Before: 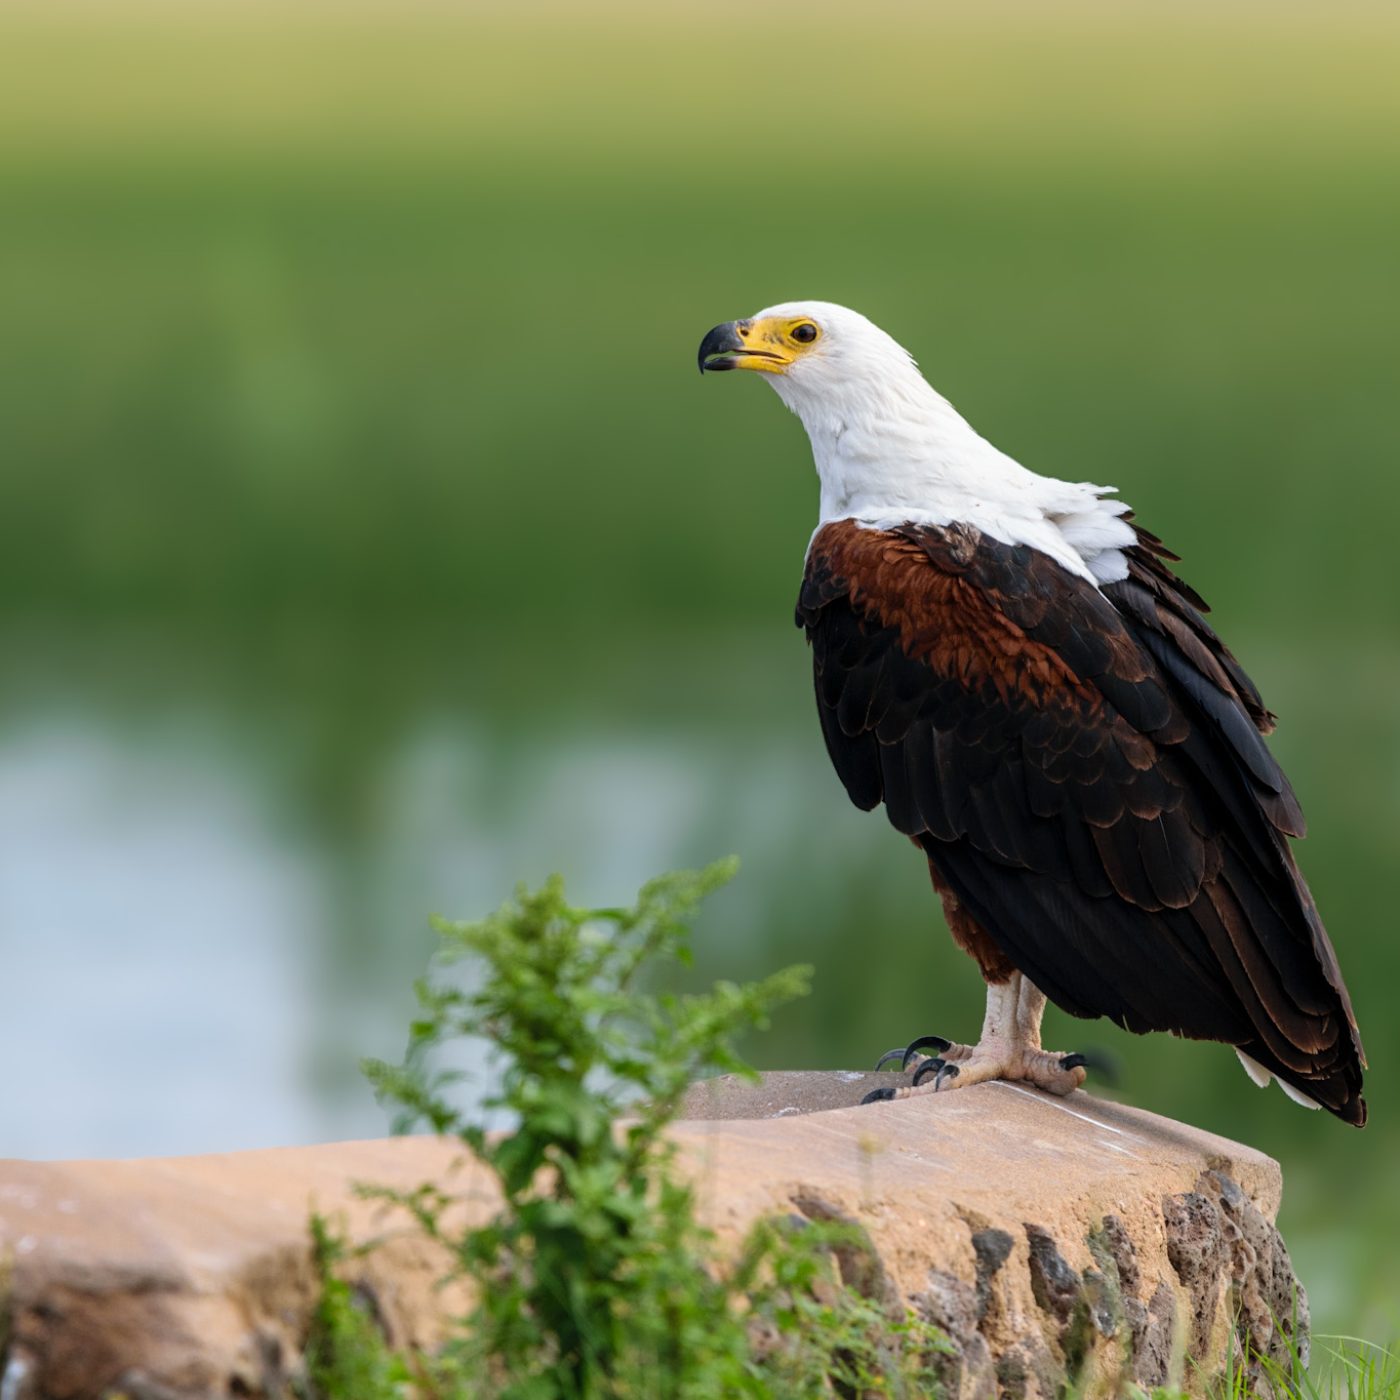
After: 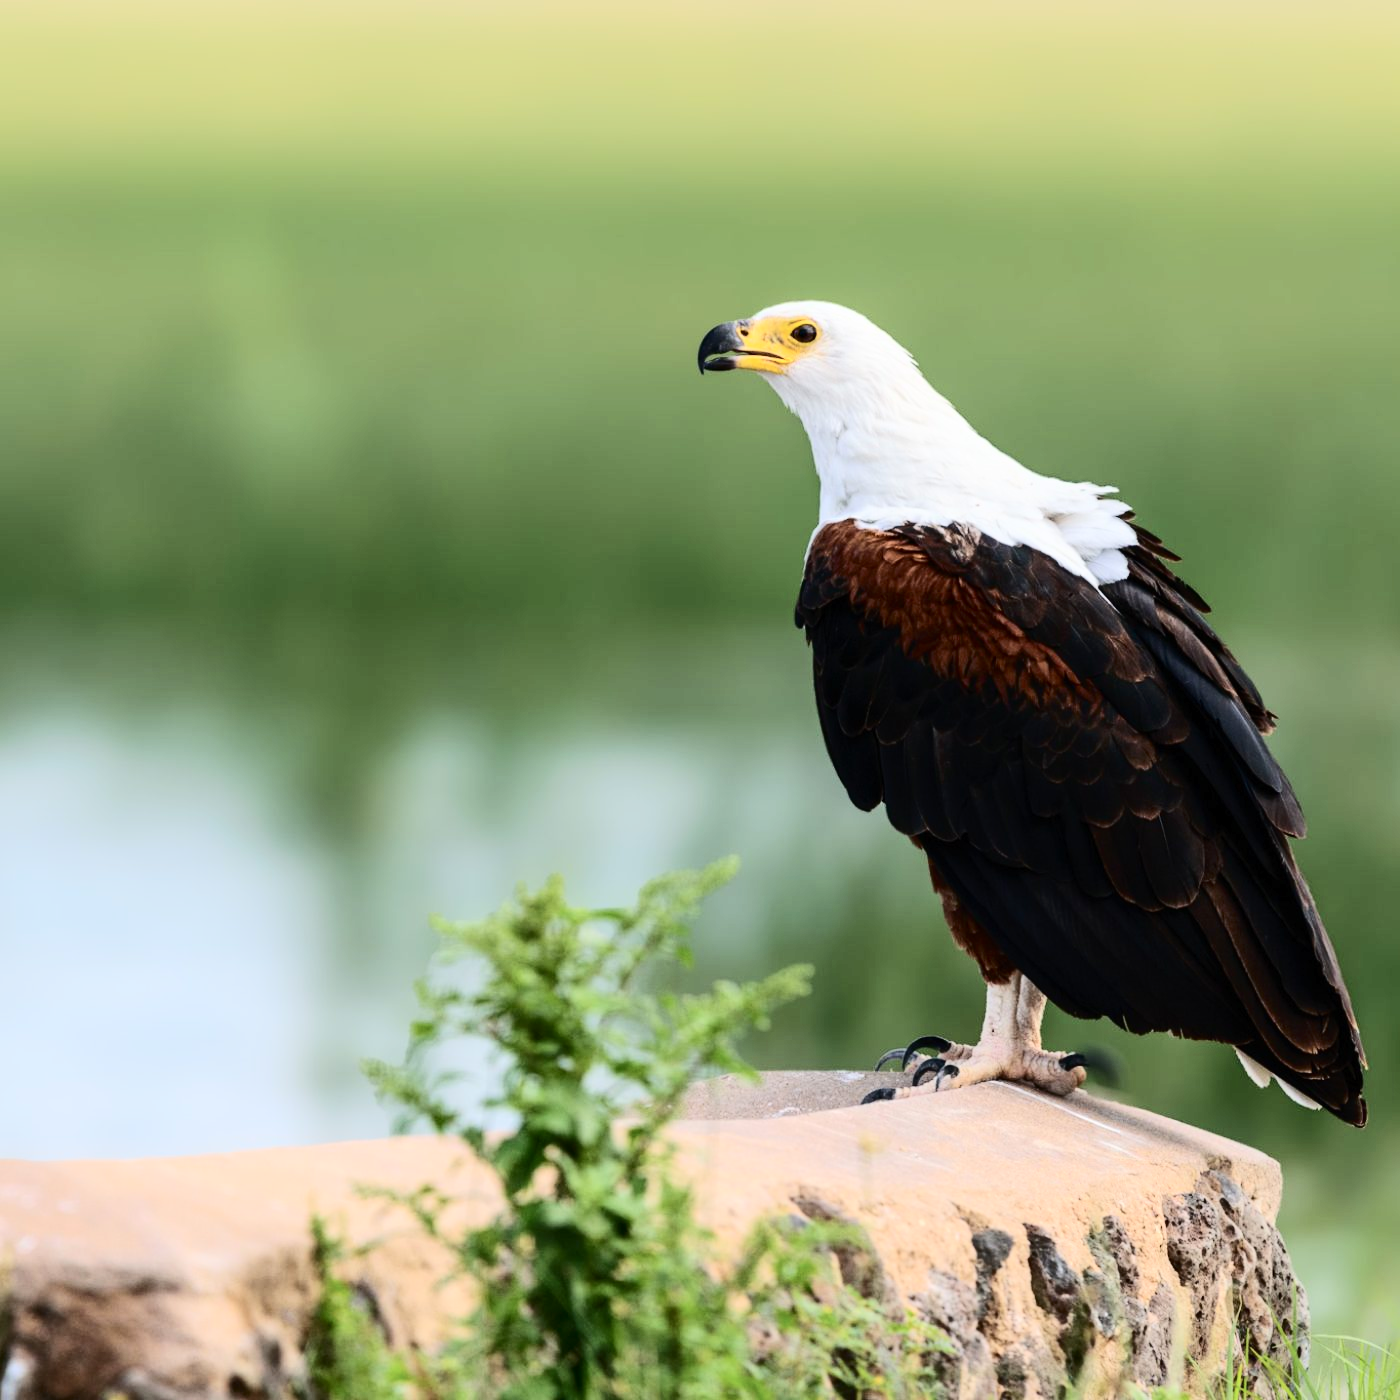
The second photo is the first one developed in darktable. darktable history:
tone curve: curves: ch0 [(0, 0) (0.003, 0.005) (0.011, 0.011) (0.025, 0.02) (0.044, 0.03) (0.069, 0.041) (0.1, 0.062) (0.136, 0.089) (0.177, 0.135) (0.224, 0.189) (0.277, 0.259) (0.335, 0.373) (0.399, 0.499) (0.468, 0.622) (0.543, 0.724) (0.623, 0.807) (0.709, 0.868) (0.801, 0.916) (0.898, 0.964) (1, 1)], color space Lab, independent channels, preserve colors none
